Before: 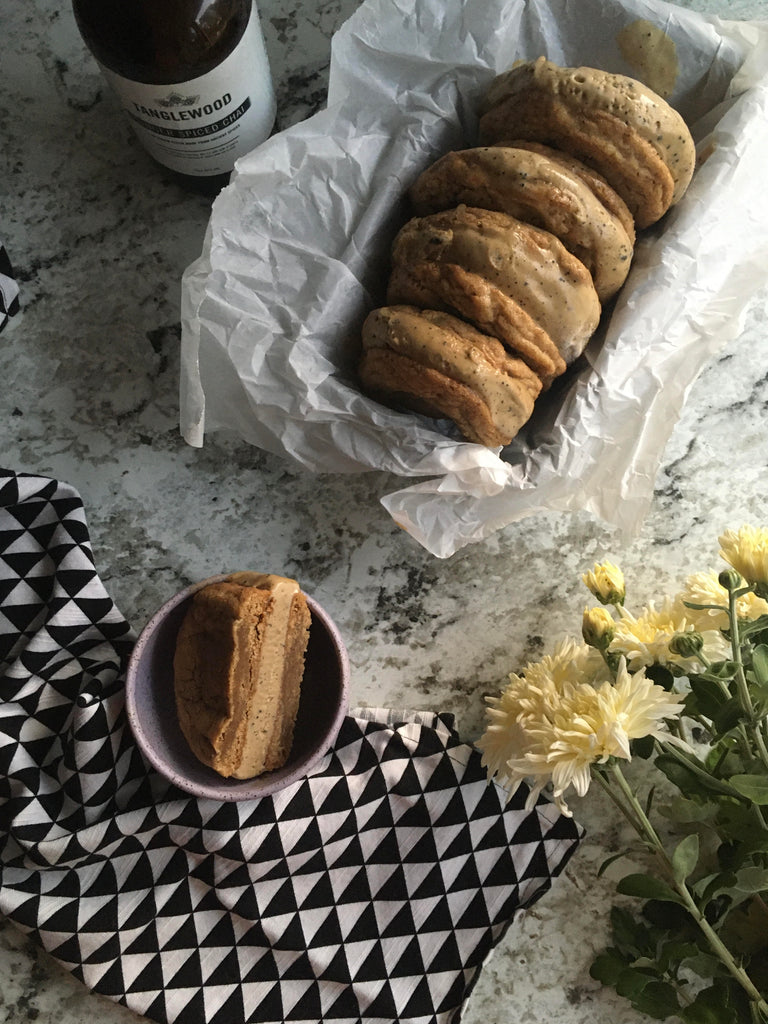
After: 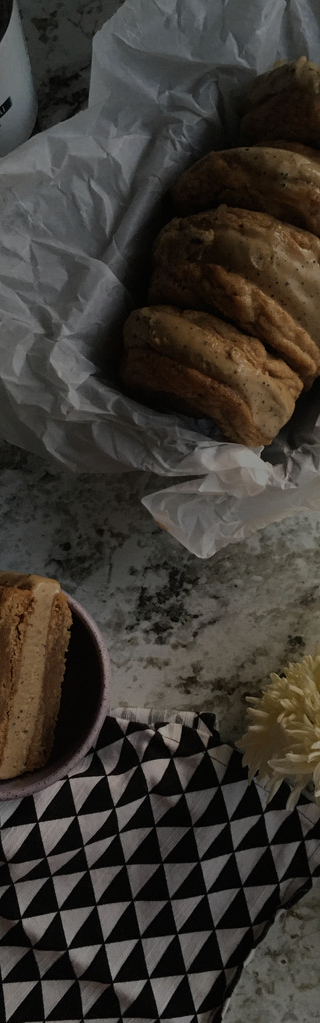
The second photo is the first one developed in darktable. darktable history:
crop: left 31.229%, right 27.105%
tone equalizer: -8 EV -2 EV, -7 EV -2 EV, -6 EV -2 EV, -5 EV -2 EV, -4 EV -2 EV, -3 EV -2 EV, -2 EV -2 EV, -1 EV -1.63 EV, +0 EV -2 EV
